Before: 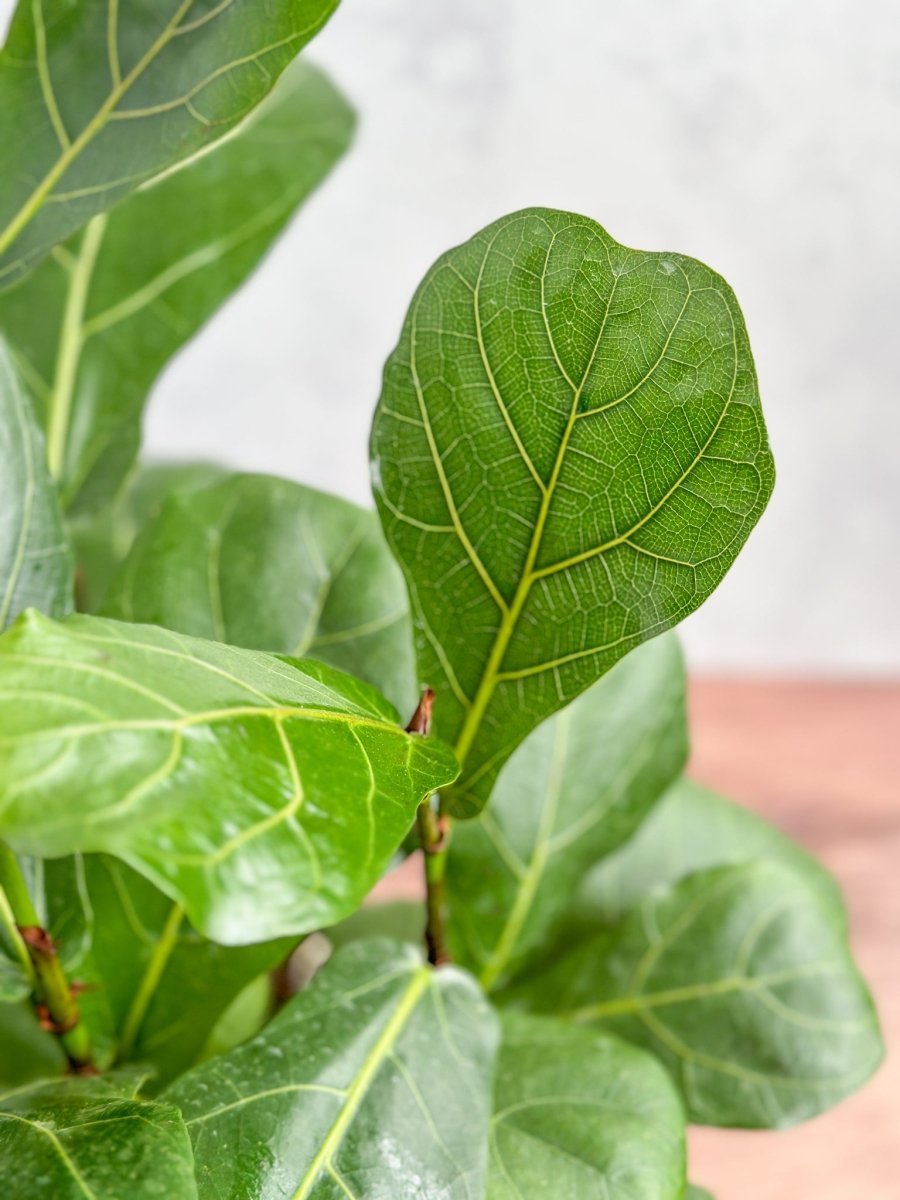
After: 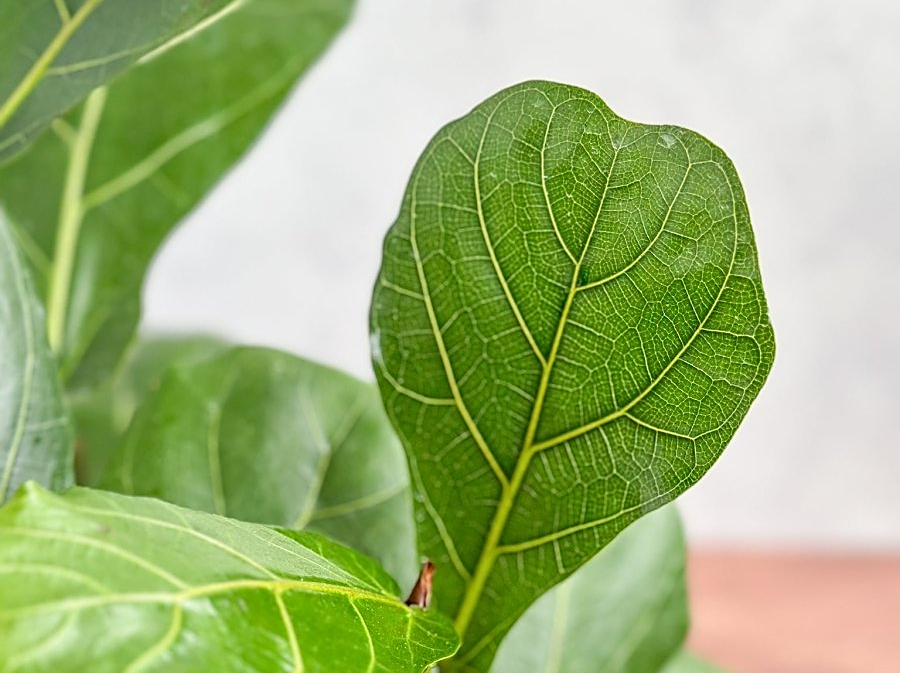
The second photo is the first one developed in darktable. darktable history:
fill light: on, module defaults
sharpen: amount 0.575
crop and rotate: top 10.605%, bottom 33.274%
